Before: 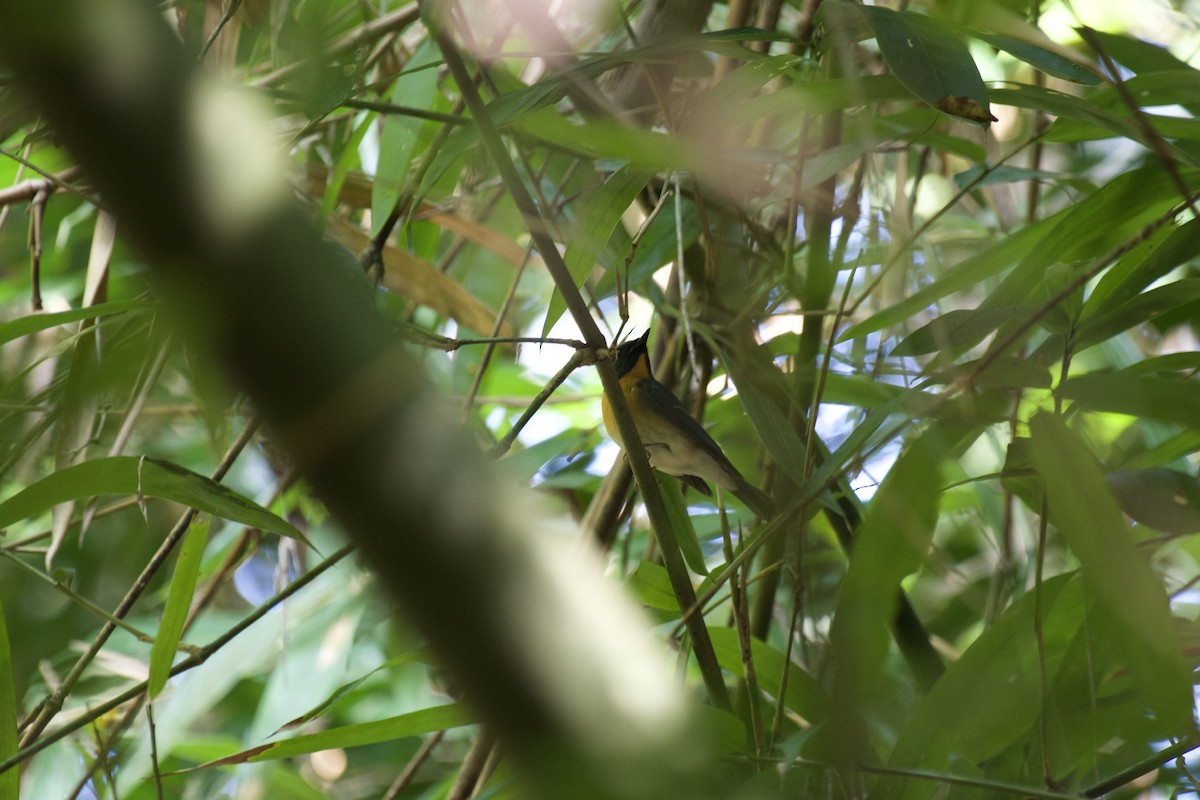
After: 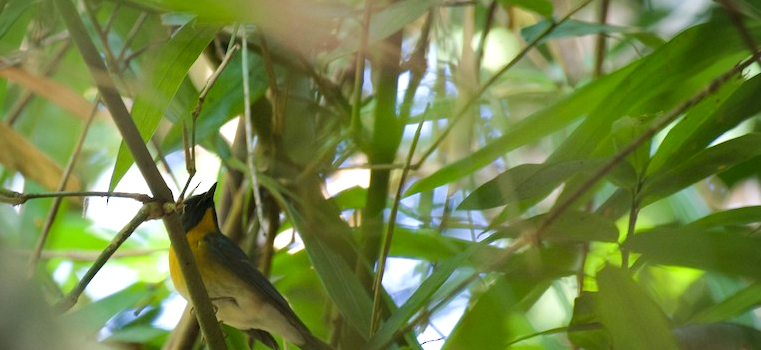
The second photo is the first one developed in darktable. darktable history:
exposure: exposure 0.203 EV, compensate highlight preservation false
crop: left 36.12%, top 18.271%, right 0.456%, bottom 37.873%
color balance rgb: perceptual saturation grading › global saturation 0.621%, perceptual brilliance grading › mid-tones 10.747%, perceptual brilliance grading › shadows 15.726%
tone equalizer: -8 EV -0.567 EV
vignetting: fall-off radius 98.87%, width/height ratio 1.344, unbound false
